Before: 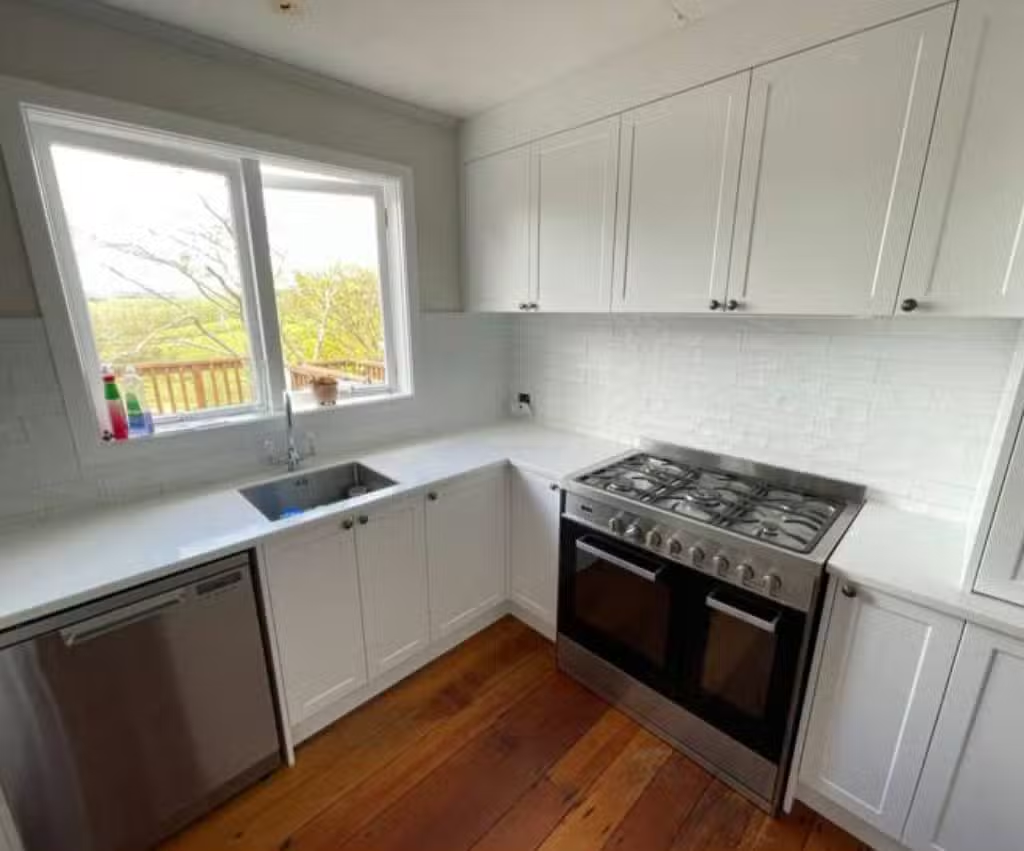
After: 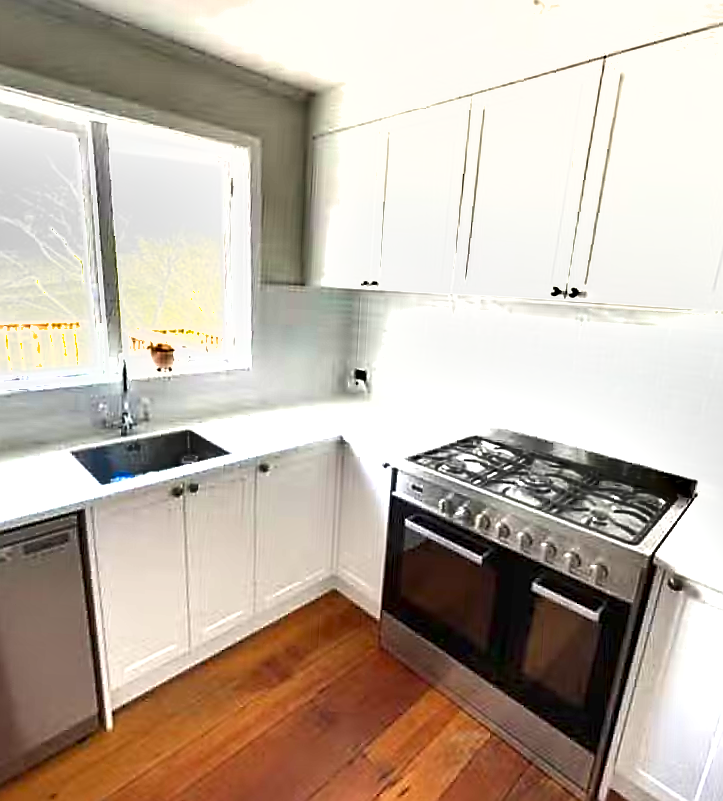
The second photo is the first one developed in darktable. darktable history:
crop and rotate: angle -2.96°, left 14.121%, top 0.038%, right 10.944%, bottom 0.024%
sharpen: radius 1.395, amount 1.266, threshold 0.712
exposure: exposure 1.476 EV, compensate highlight preservation false
shadows and highlights: low approximation 0.01, soften with gaussian
